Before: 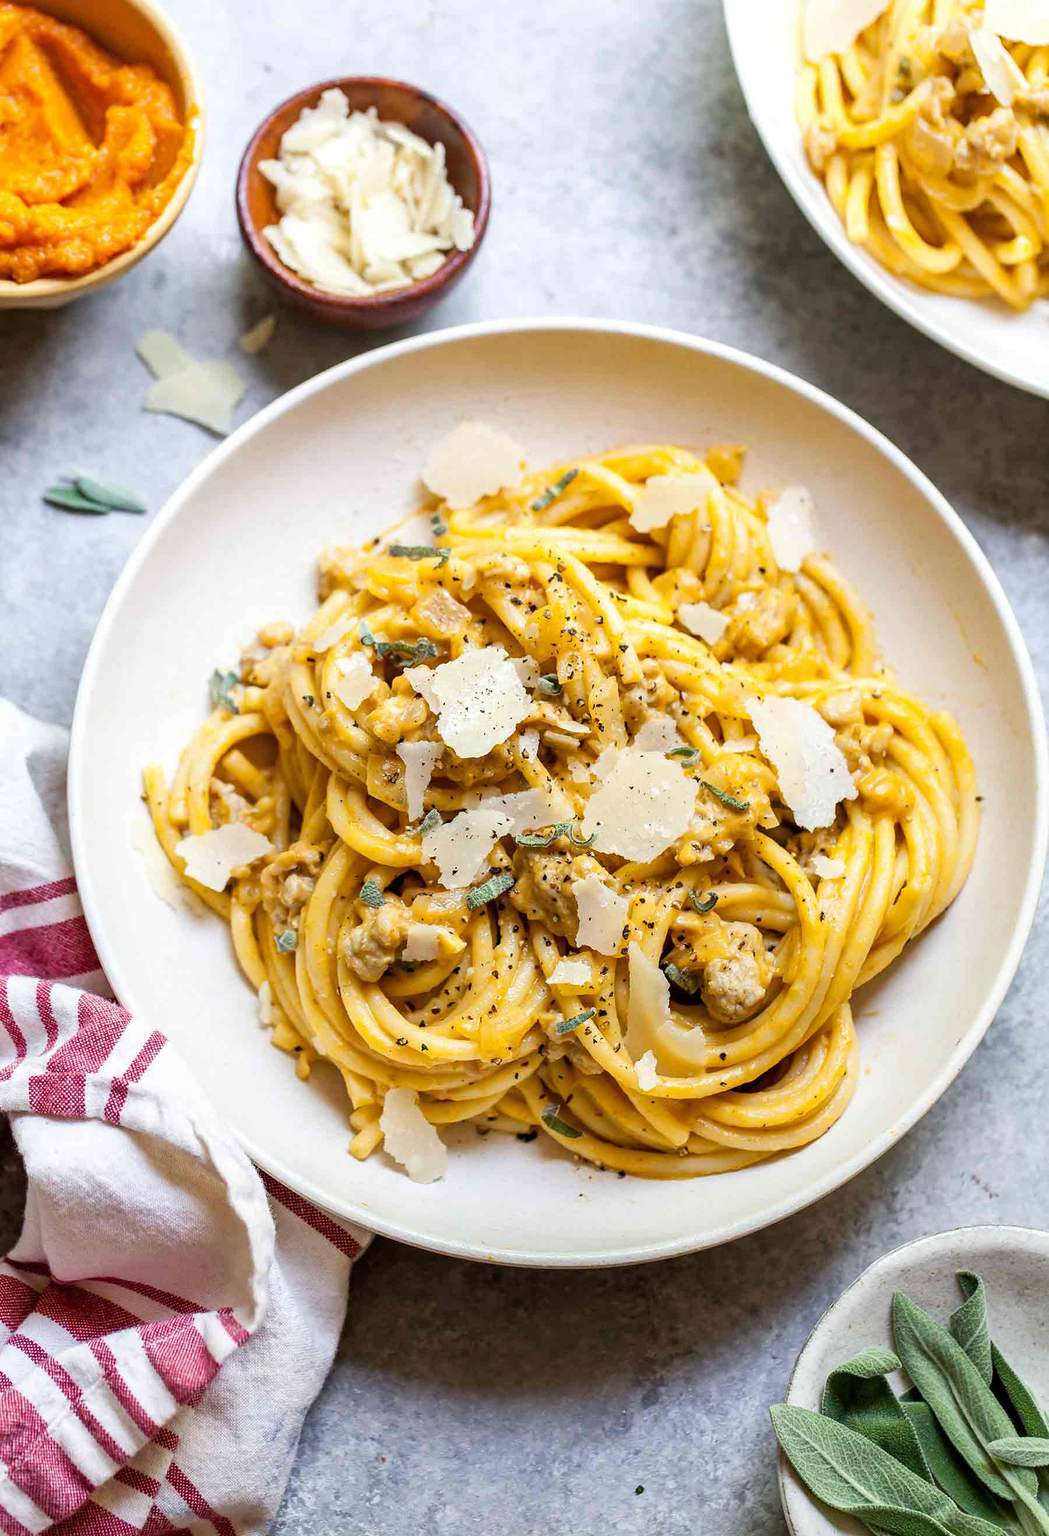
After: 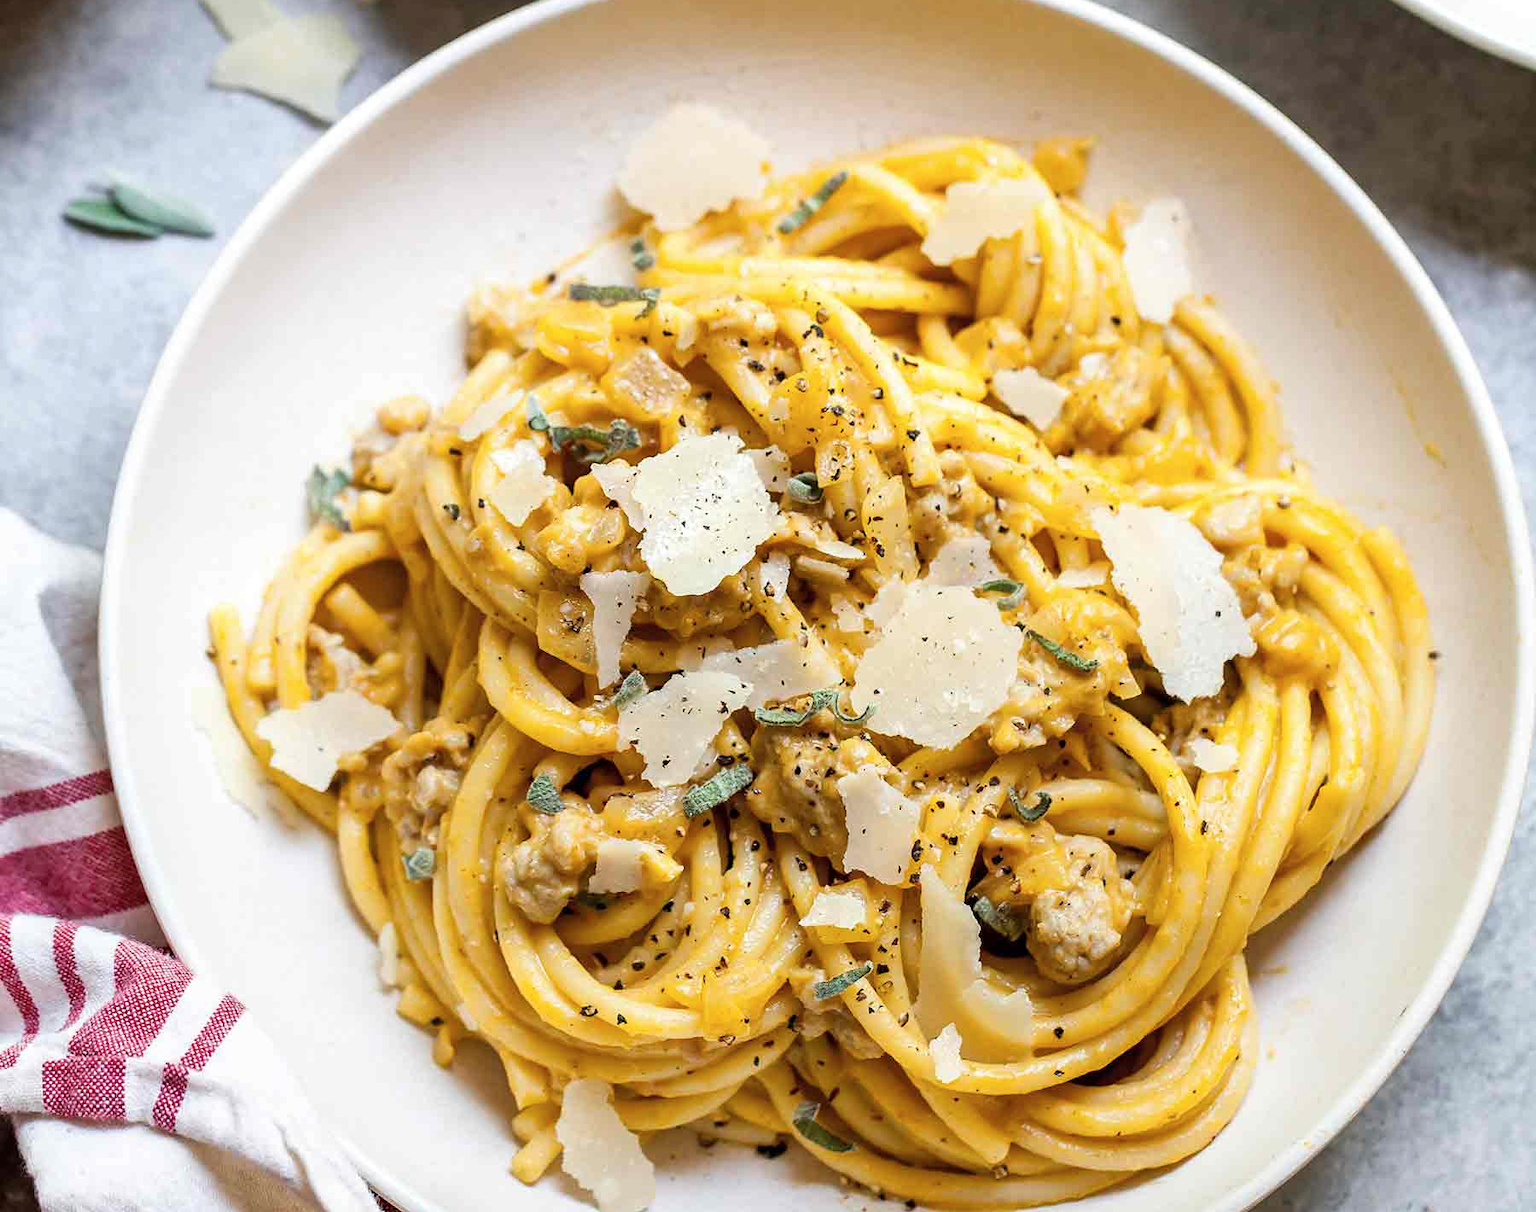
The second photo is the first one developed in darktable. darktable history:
crop and rotate: top 22.883%, bottom 23.179%
contrast brightness saturation: contrast 0.01, saturation -0.051
